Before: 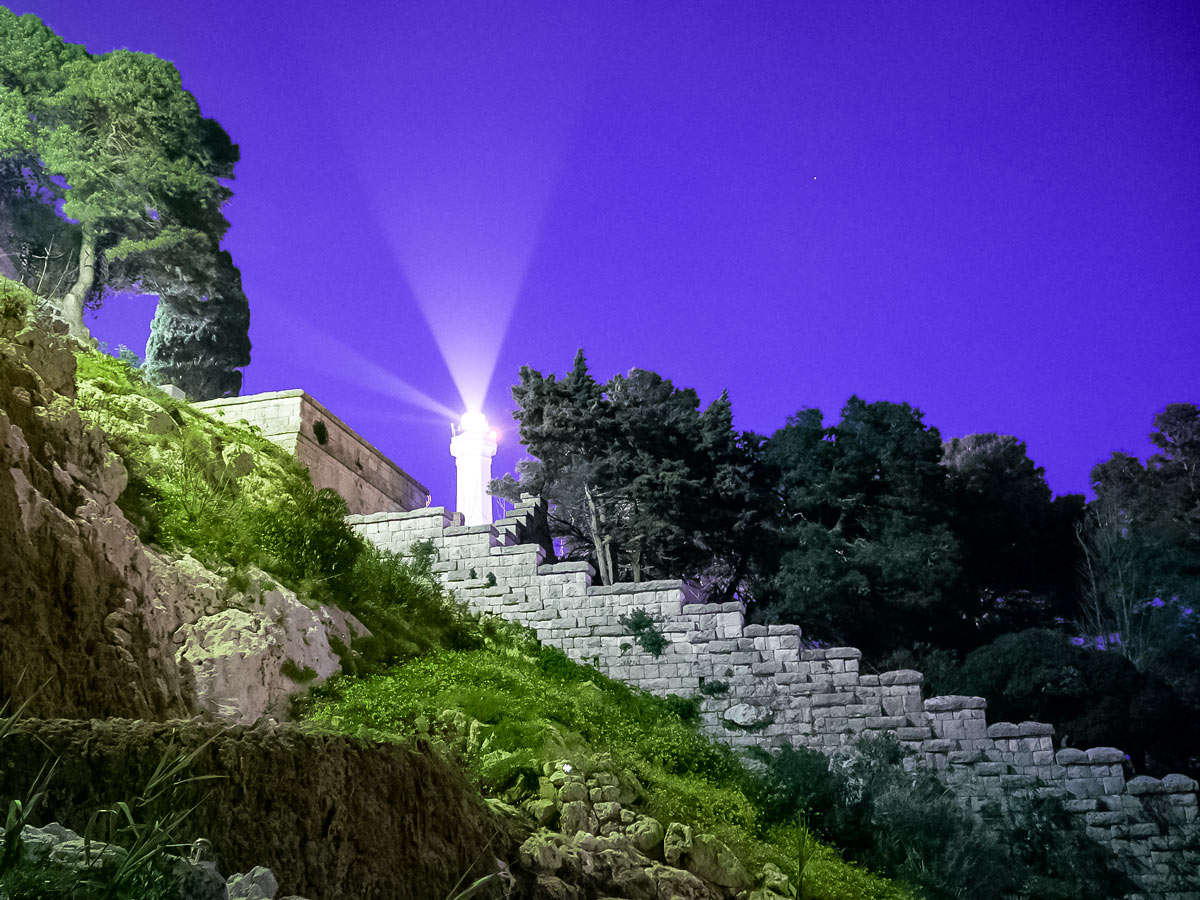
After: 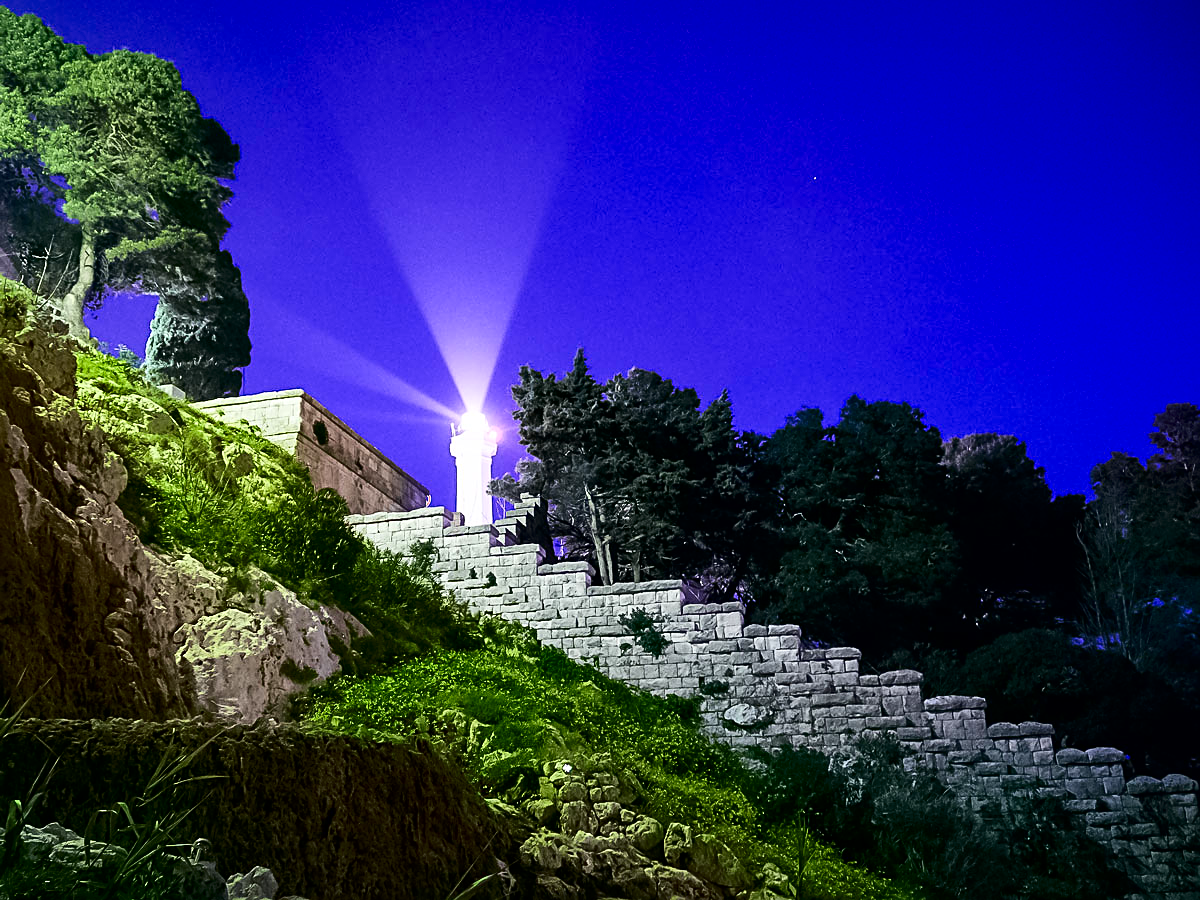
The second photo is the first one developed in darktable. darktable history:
sharpen: on, module defaults
contrast brightness saturation: contrast 0.208, brightness -0.11, saturation 0.21
